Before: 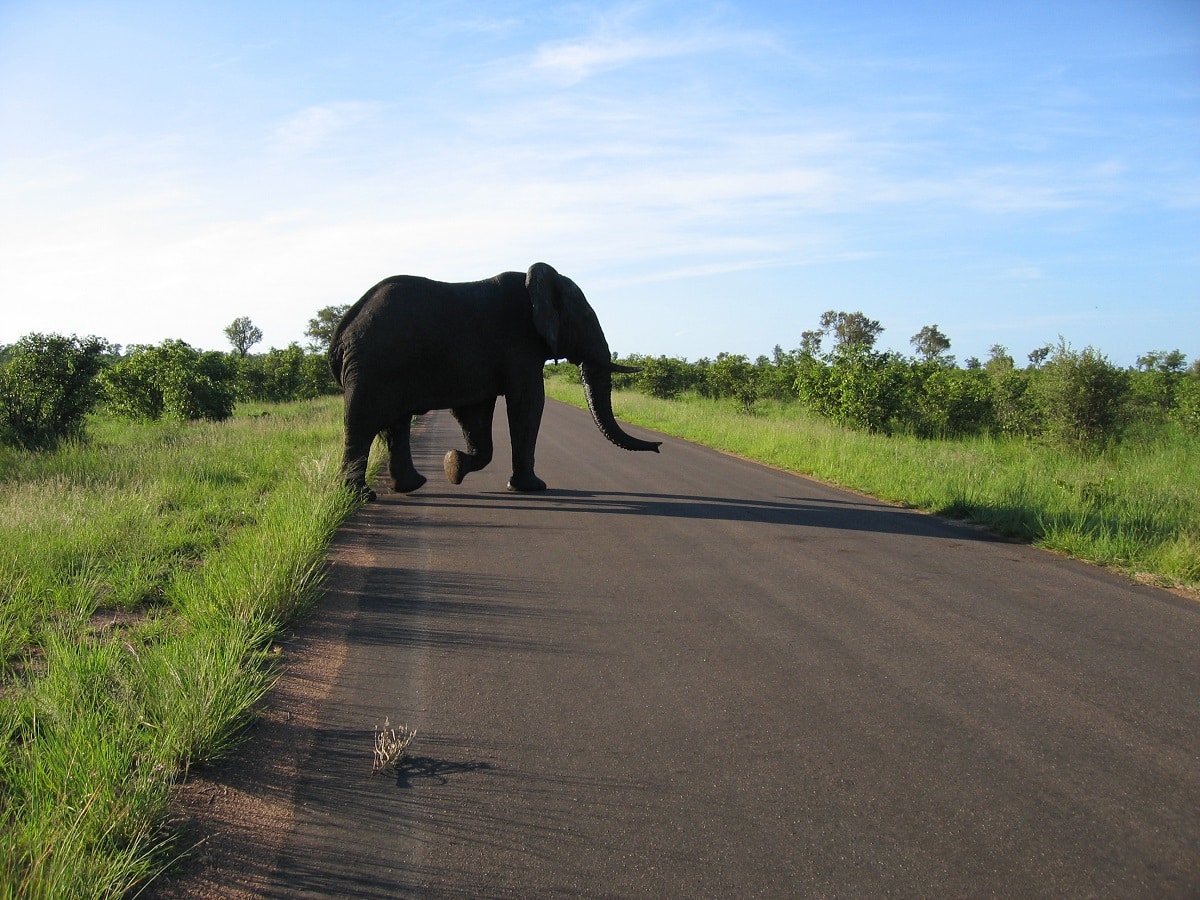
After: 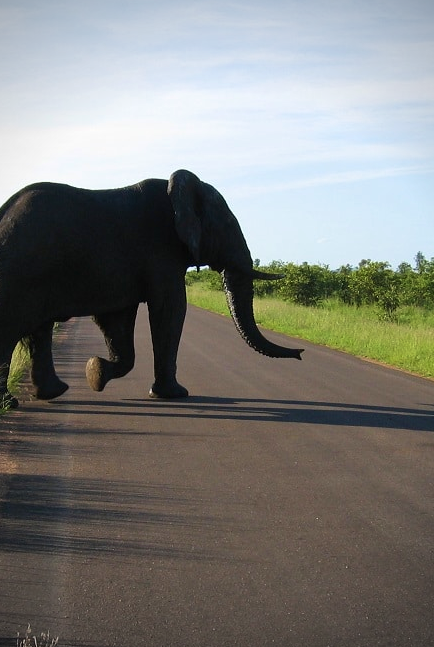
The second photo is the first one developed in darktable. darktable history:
velvia: on, module defaults
crop and rotate: left 29.908%, top 10.369%, right 33.902%, bottom 17.734%
vignetting: fall-off start 71.77%, unbound false
